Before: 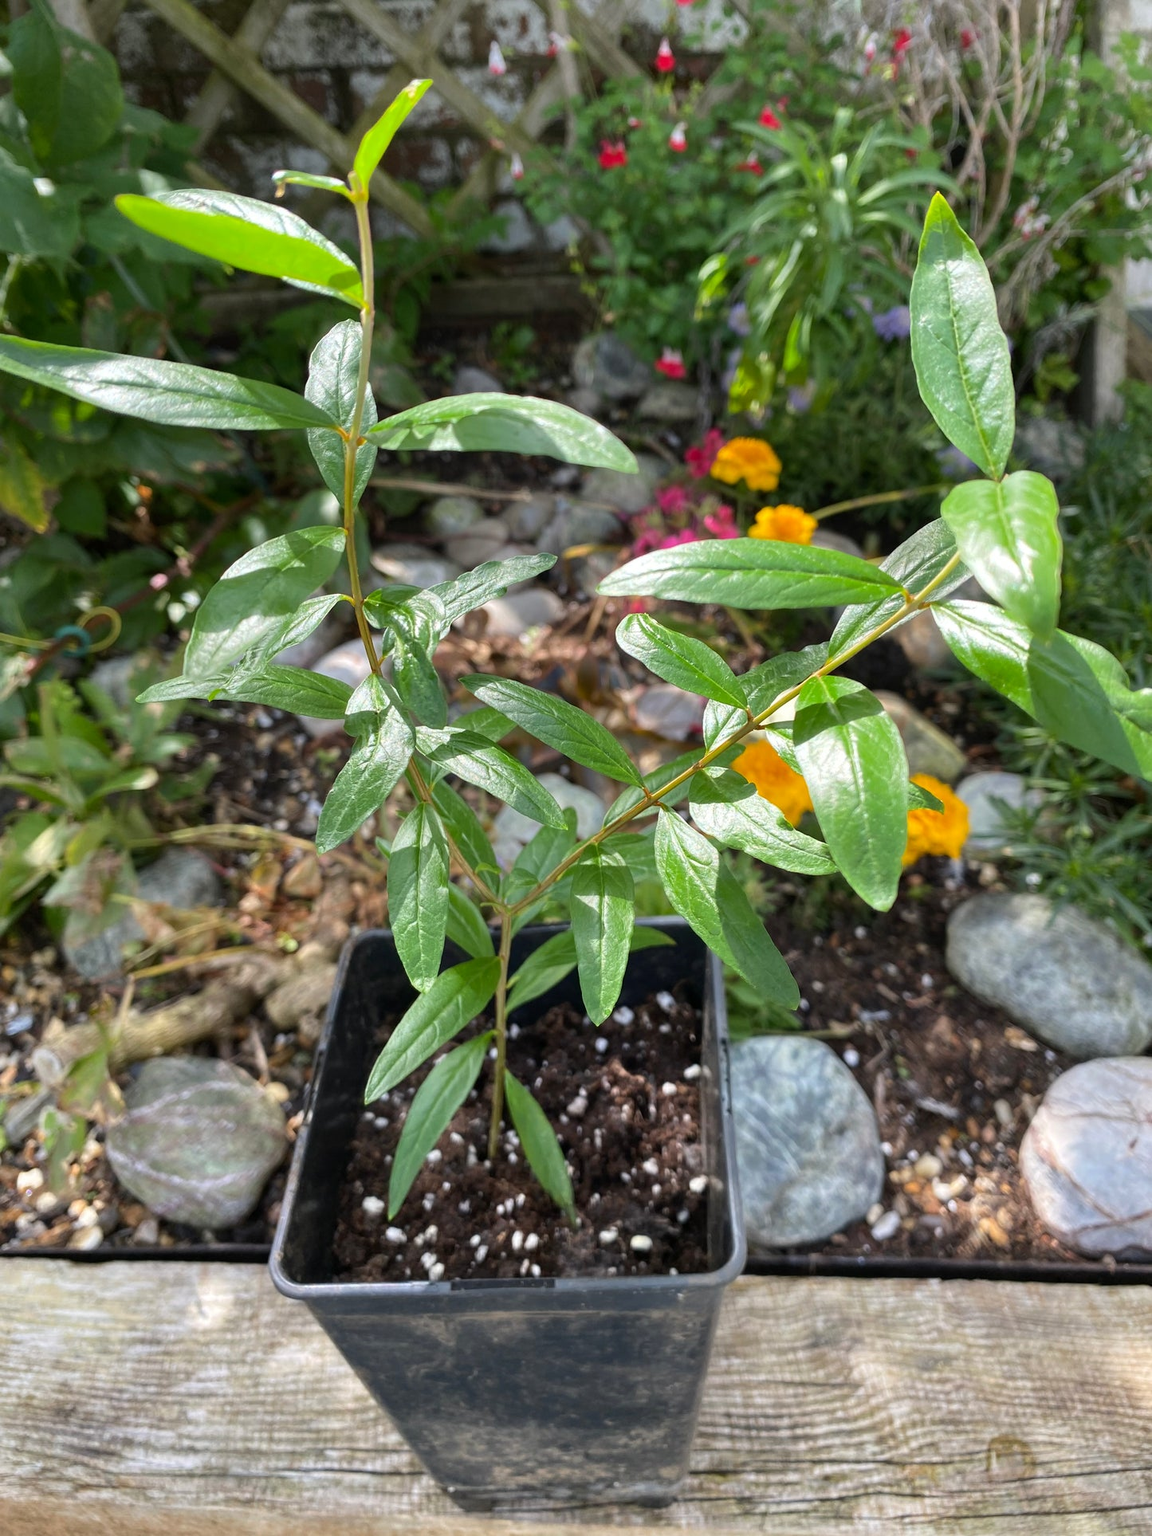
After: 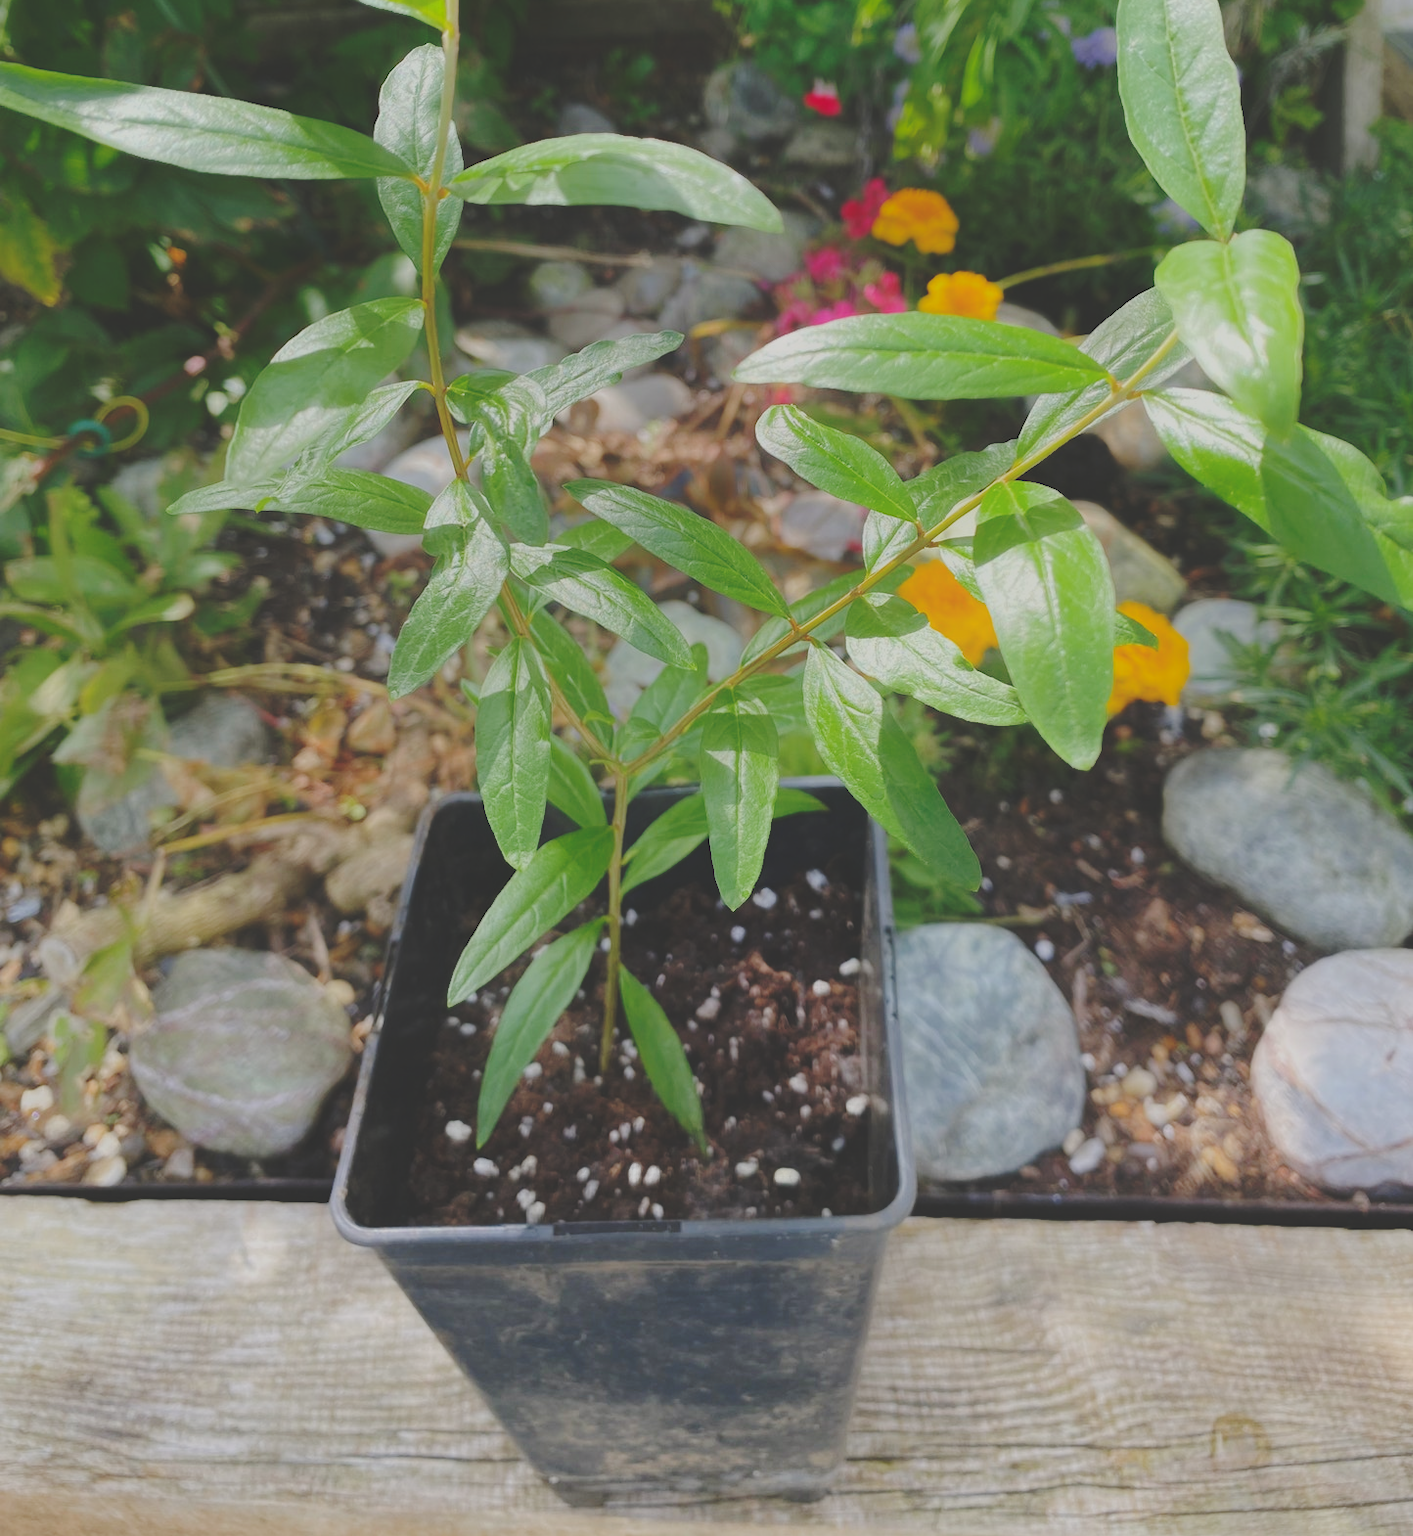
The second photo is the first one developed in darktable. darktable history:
contrast equalizer: octaves 7, y [[0.6 ×6], [0.55 ×6], [0 ×6], [0 ×6], [0 ×6]], mix -1
base curve: curves: ch0 [(0, 0.024) (0.055, 0.065) (0.121, 0.166) (0.236, 0.319) (0.693, 0.726) (1, 1)], preserve colors none
crop and rotate: top 18.507%
tone equalizer: -8 EV 0.25 EV, -7 EV 0.417 EV, -6 EV 0.417 EV, -5 EV 0.25 EV, -3 EV -0.25 EV, -2 EV -0.417 EV, -1 EV -0.417 EV, +0 EV -0.25 EV, edges refinement/feathering 500, mask exposure compensation -1.57 EV, preserve details guided filter
